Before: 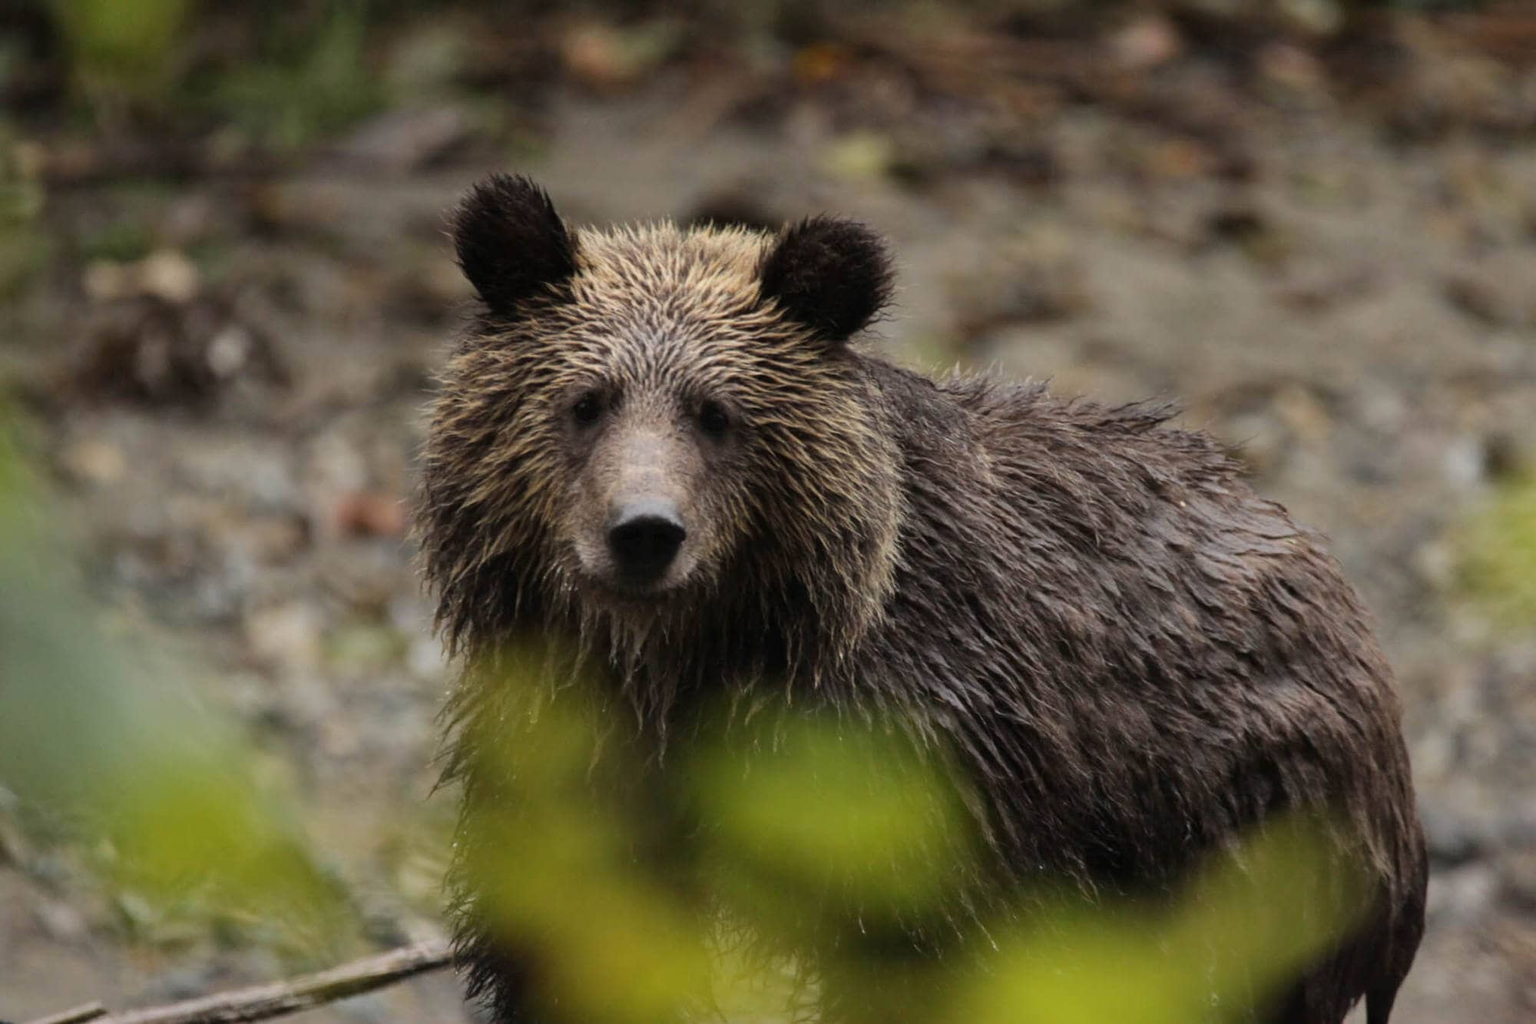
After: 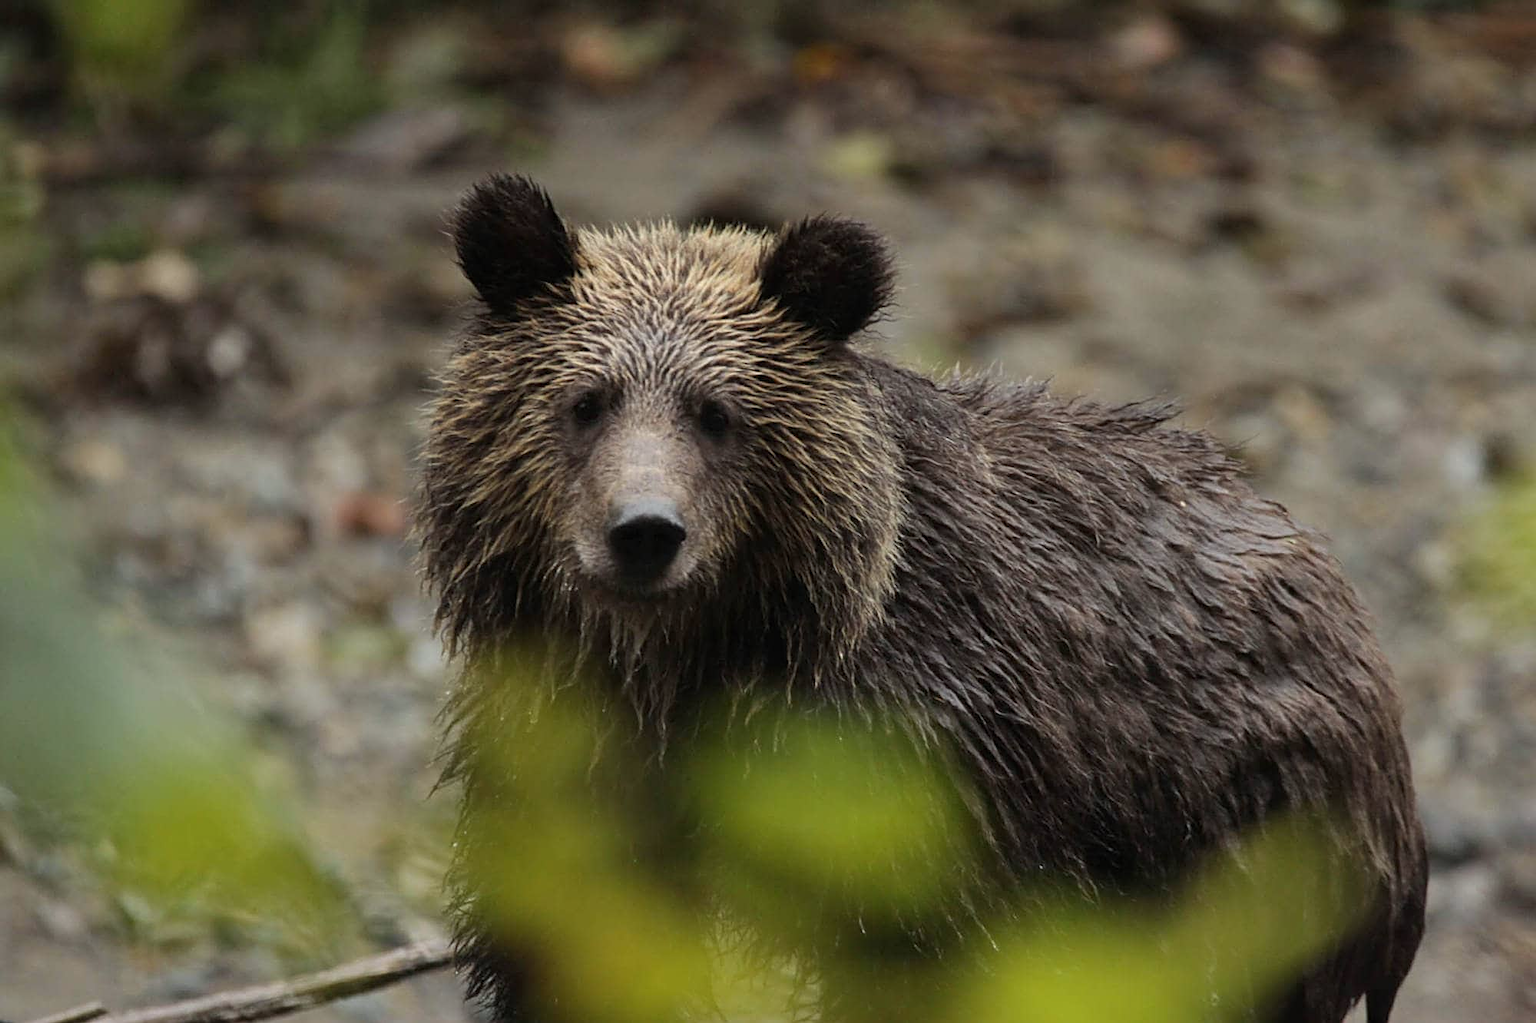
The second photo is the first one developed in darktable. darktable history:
sharpen: on, module defaults
white balance: red 0.978, blue 0.999
